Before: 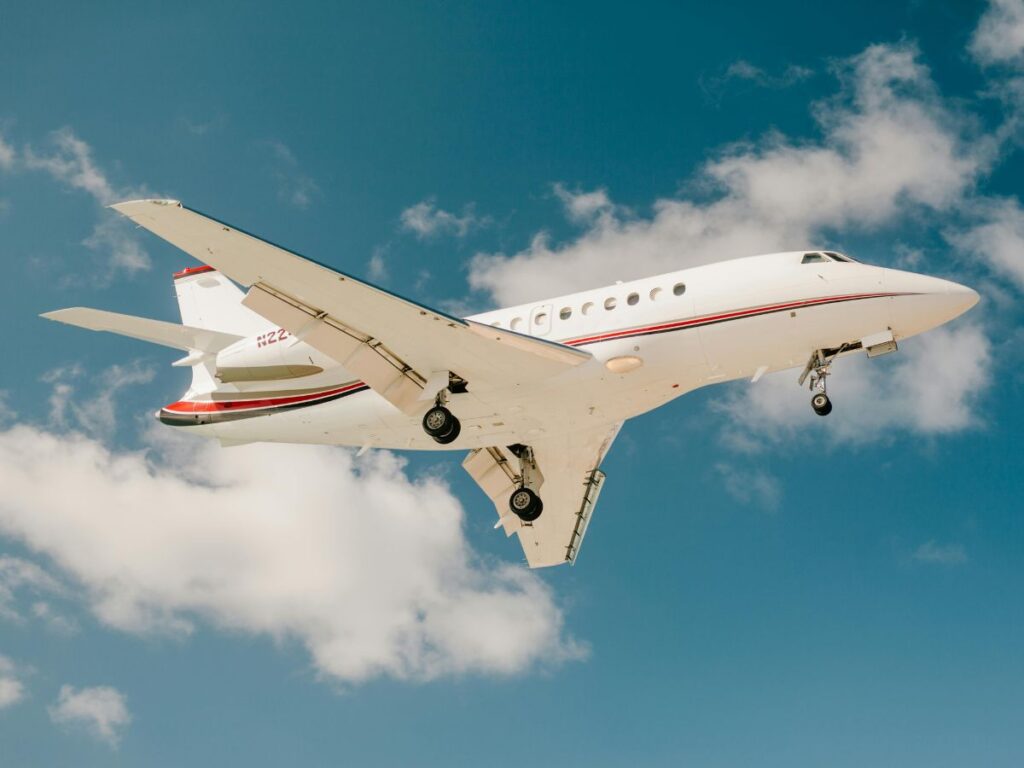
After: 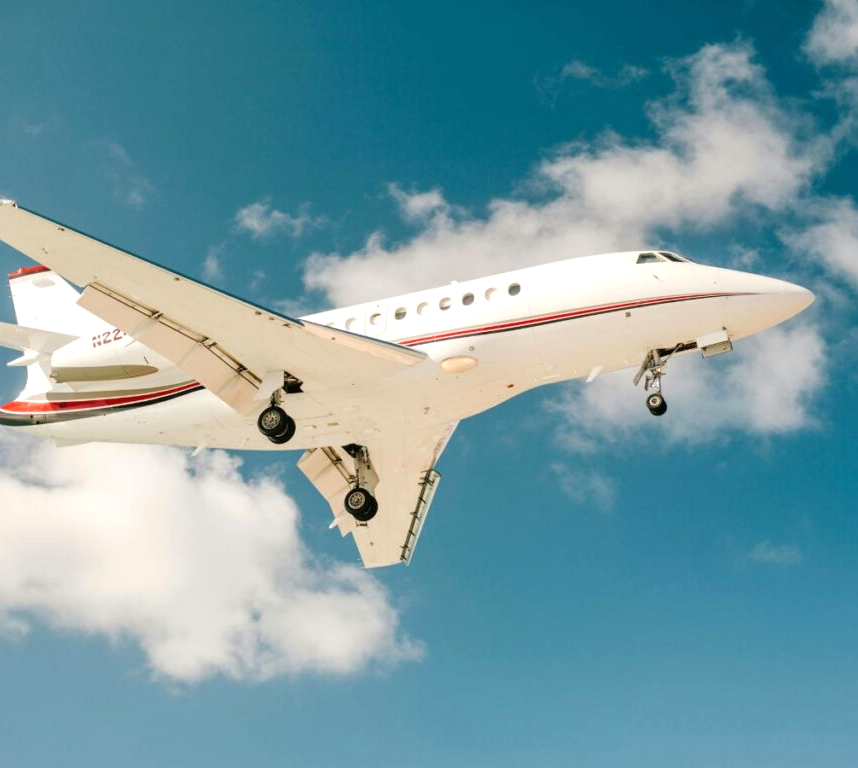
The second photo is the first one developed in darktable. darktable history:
crop: left 16.145%
exposure: exposure 0.376 EV, compensate highlight preservation false
